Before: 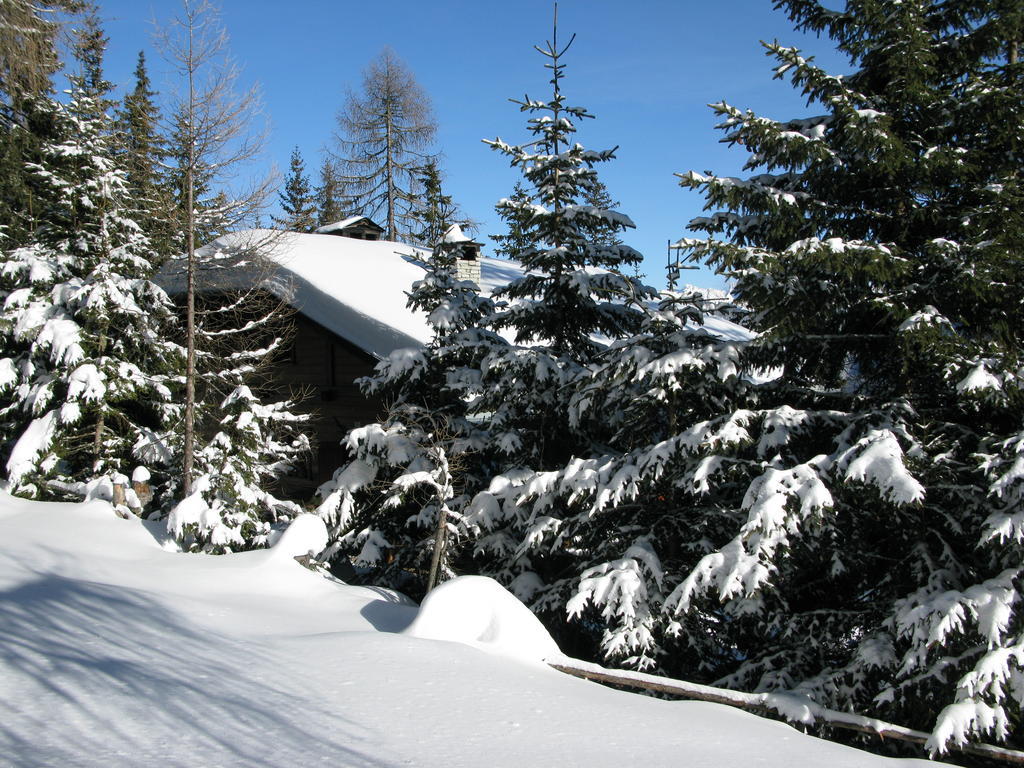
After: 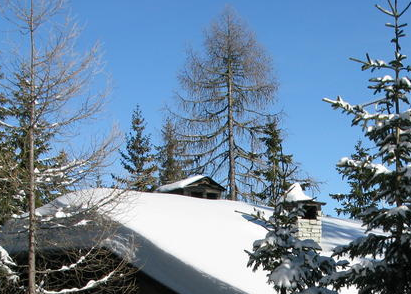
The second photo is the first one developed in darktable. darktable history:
crop: left 15.581%, top 5.424%, right 44.258%, bottom 56.292%
color balance rgb: perceptual saturation grading › global saturation 0.553%
